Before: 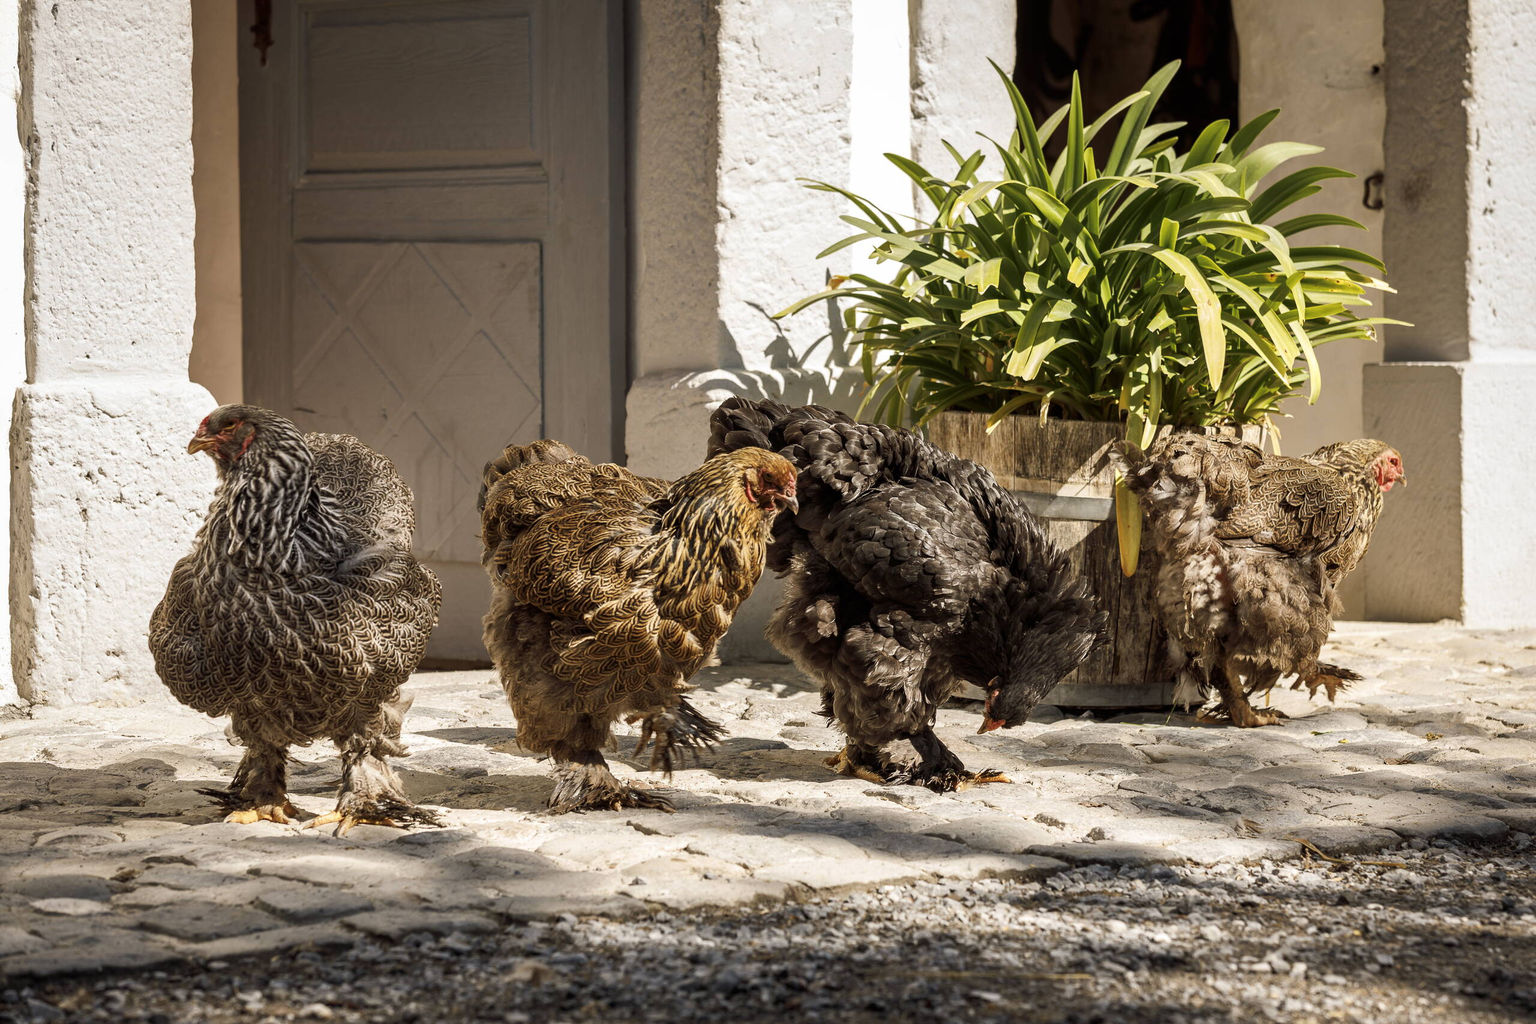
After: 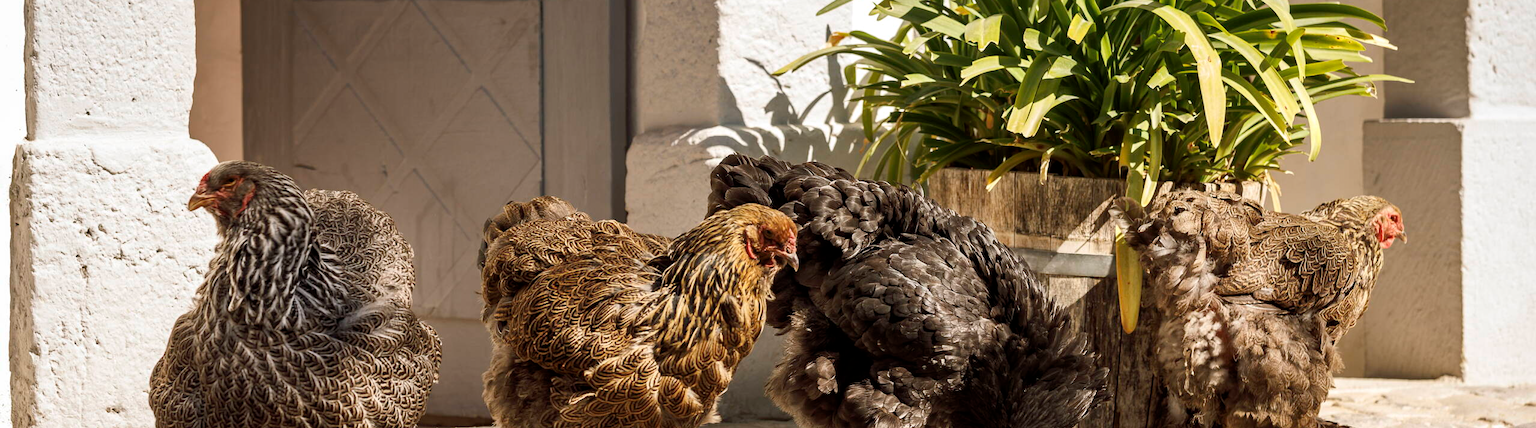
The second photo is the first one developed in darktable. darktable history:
exposure: exposure 0.02 EV, compensate highlight preservation false
crop and rotate: top 23.84%, bottom 34.294%
